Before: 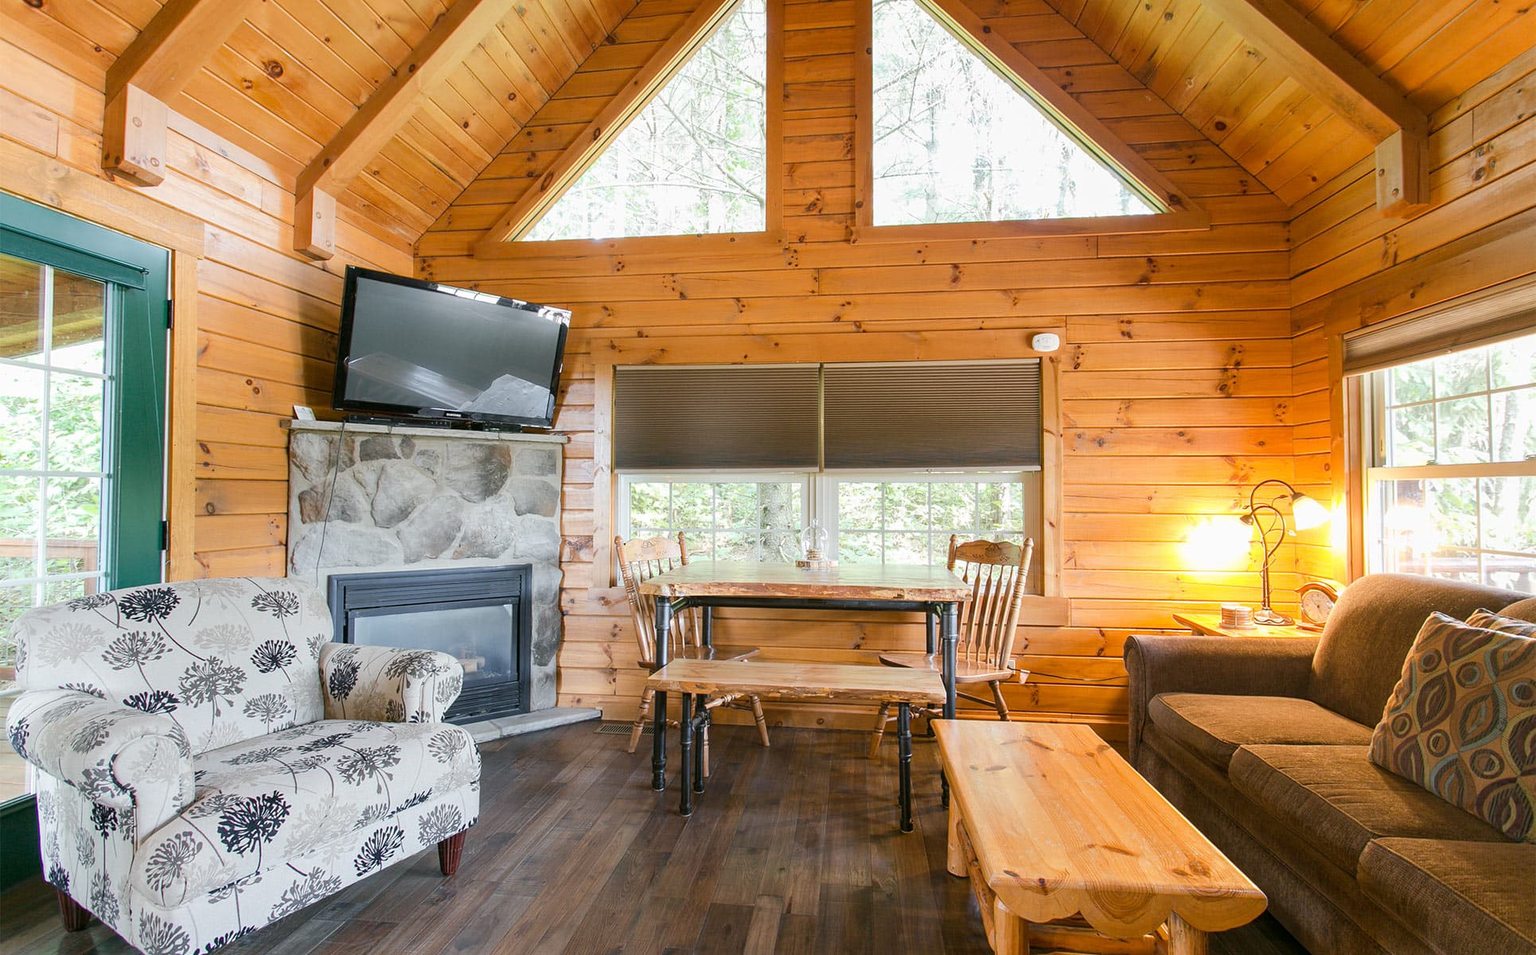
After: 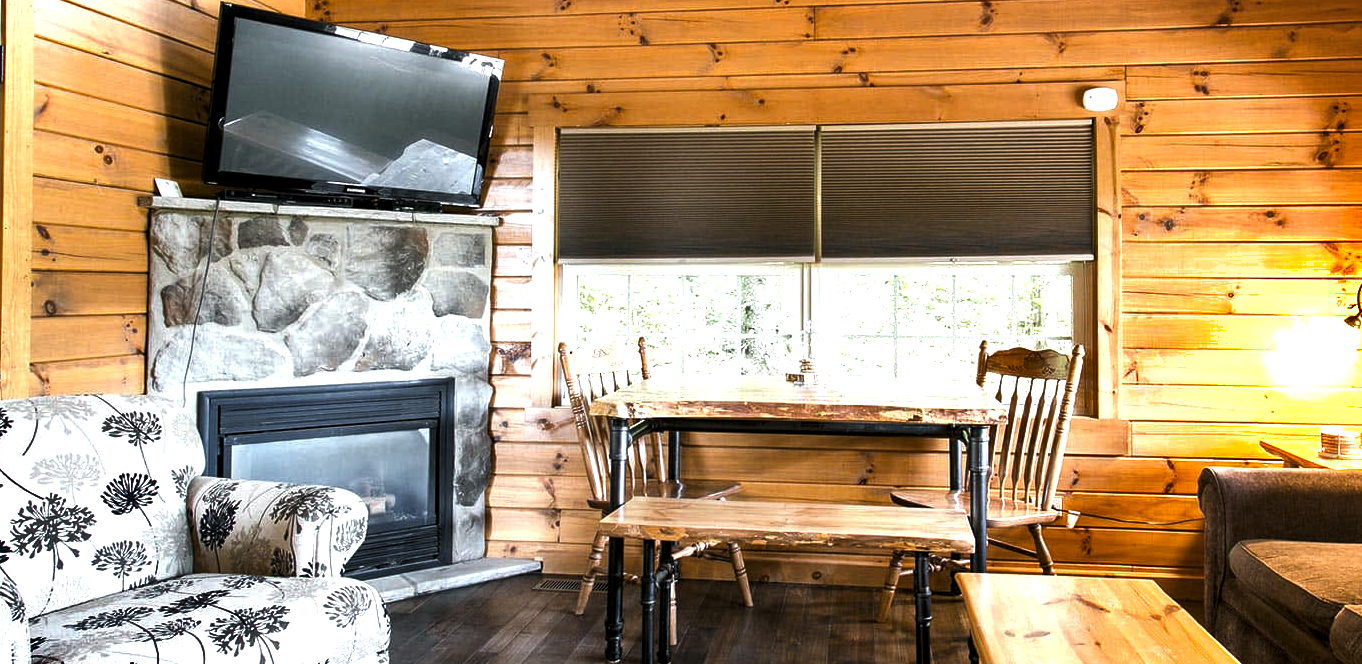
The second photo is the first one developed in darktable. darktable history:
levels: levels [0.044, 0.475, 0.791]
local contrast: highlights 100%, shadows 100%, detail 120%, midtone range 0.2
crop: left 11.123%, top 27.61%, right 18.3%, bottom 17.034%
shadows and highlights: soften with gaussian
white balance: red 0.986, blue 1.01
